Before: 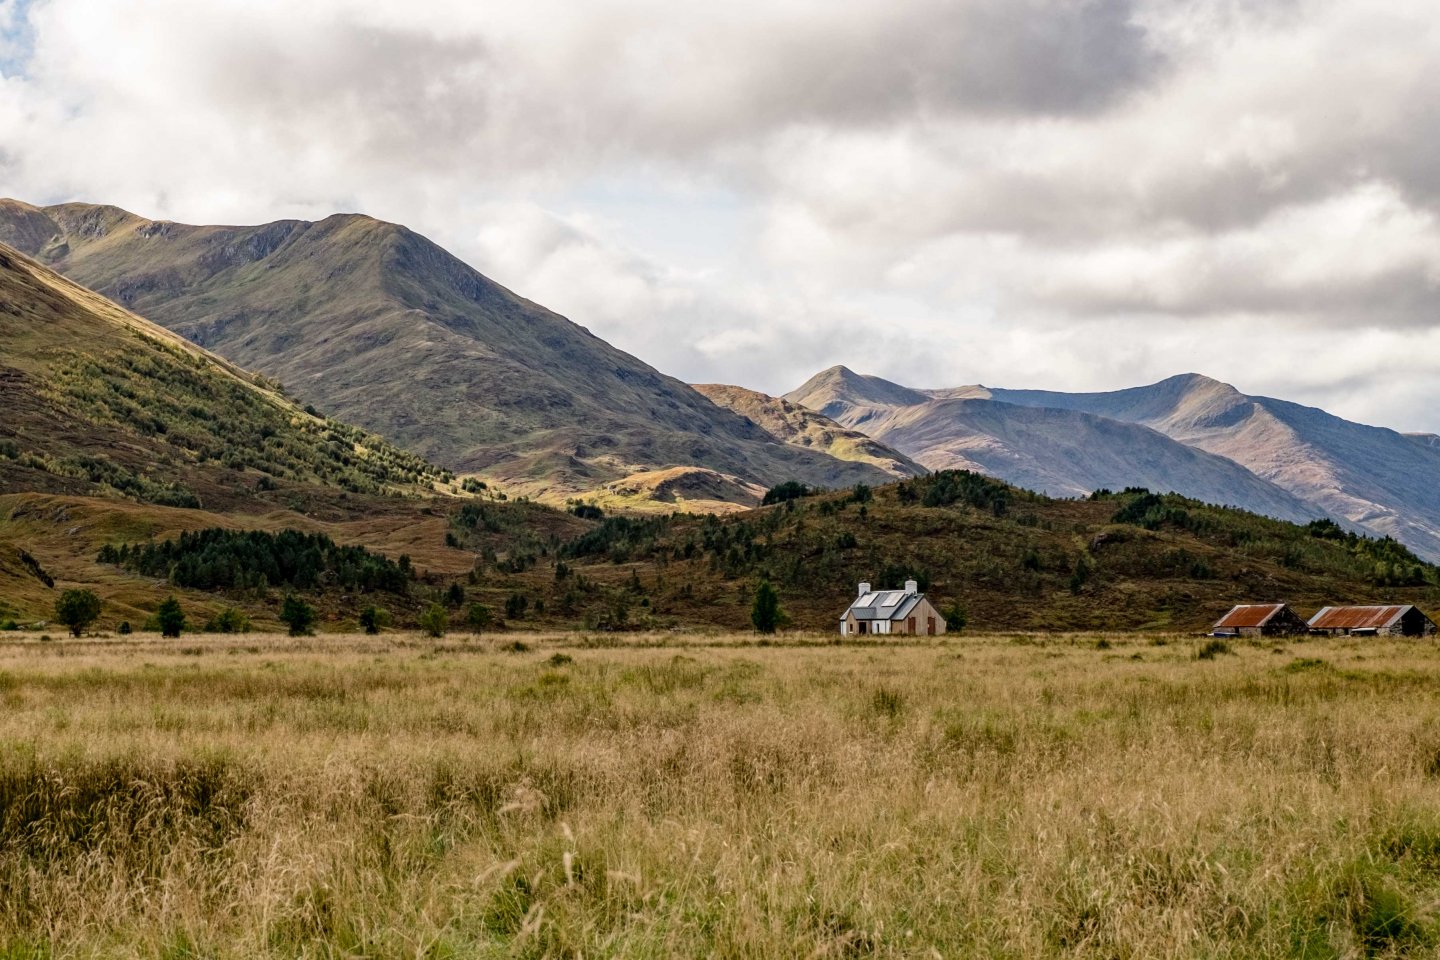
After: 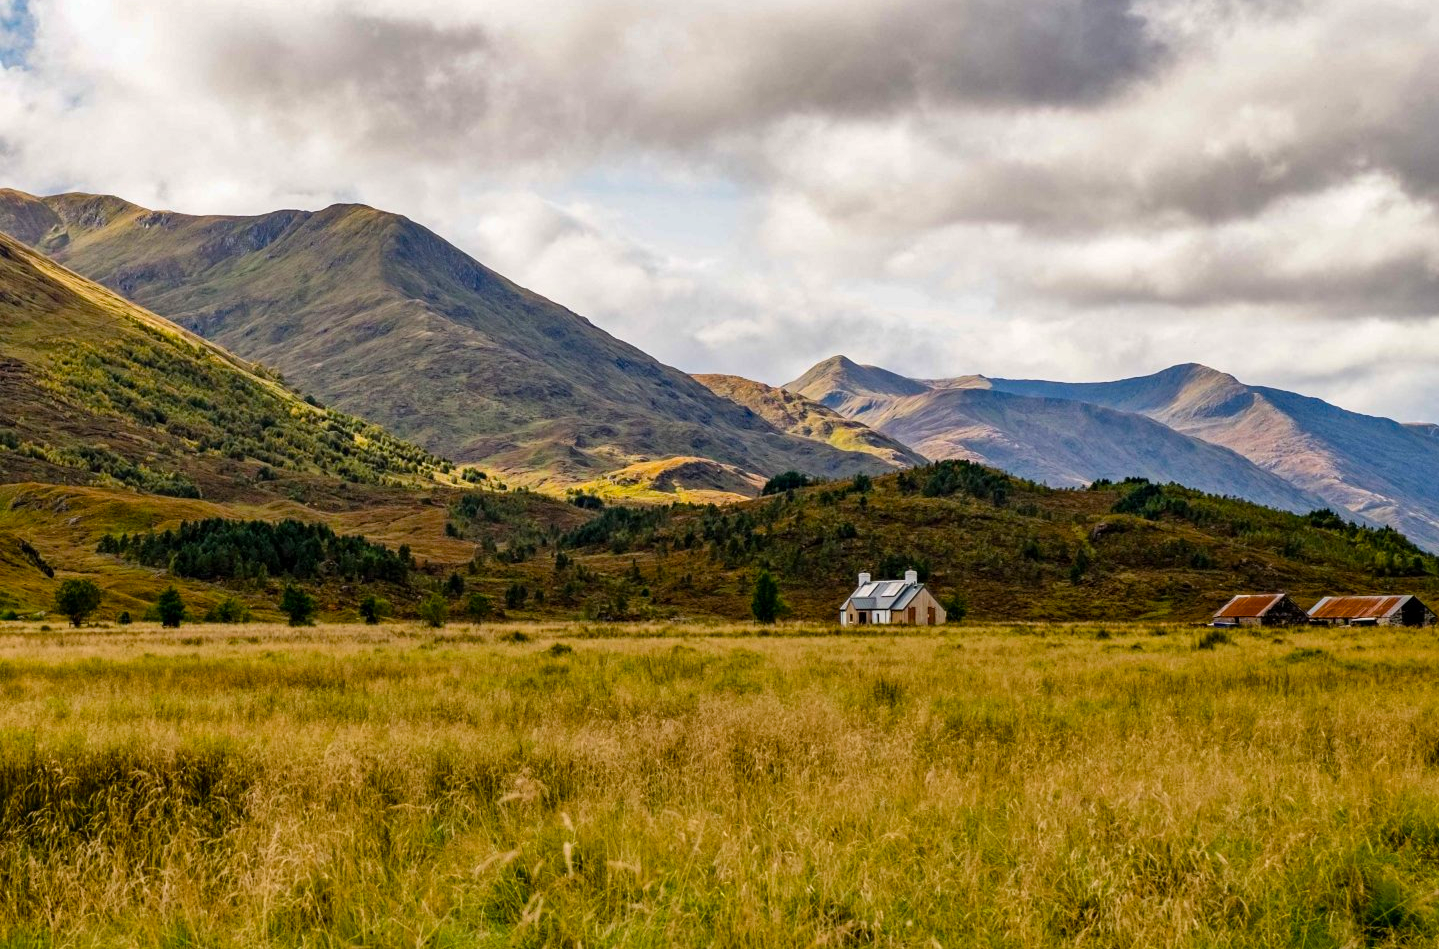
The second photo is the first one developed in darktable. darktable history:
shadows and highlights: soften with gaussian
color balance rgb: linear chroma grading › global chroma 15%, perceptual saturation grading › global saturation 30%
crop: top 1.049%, right 0.001%
